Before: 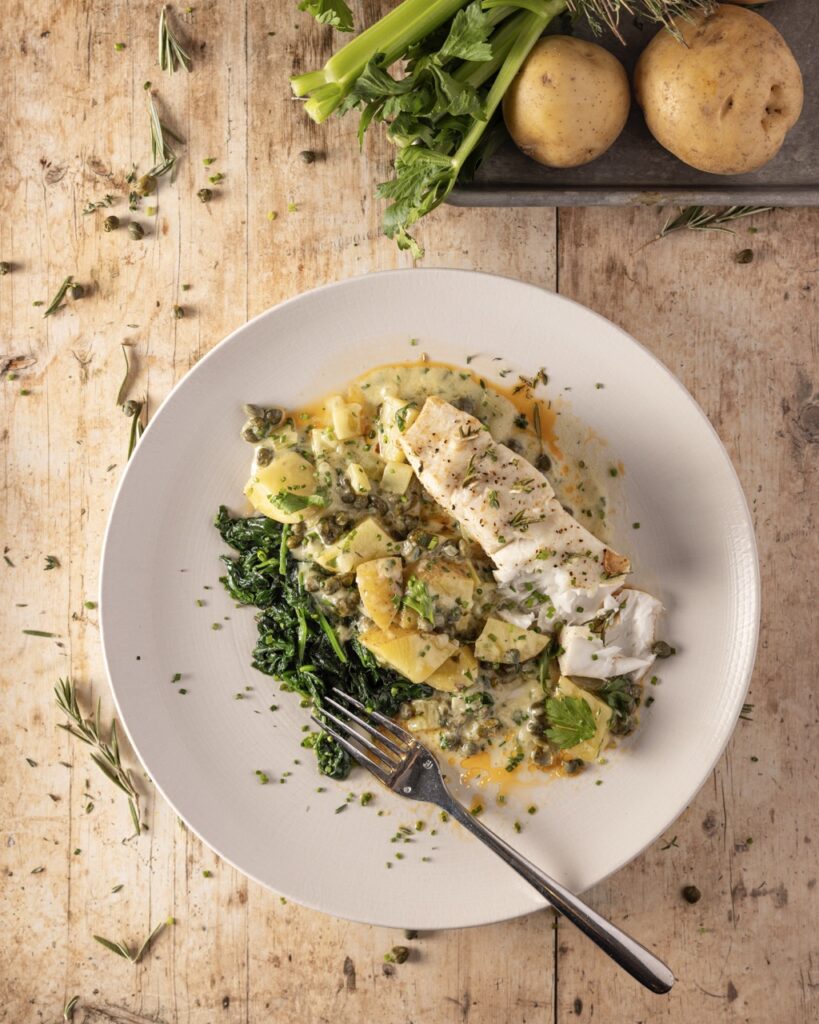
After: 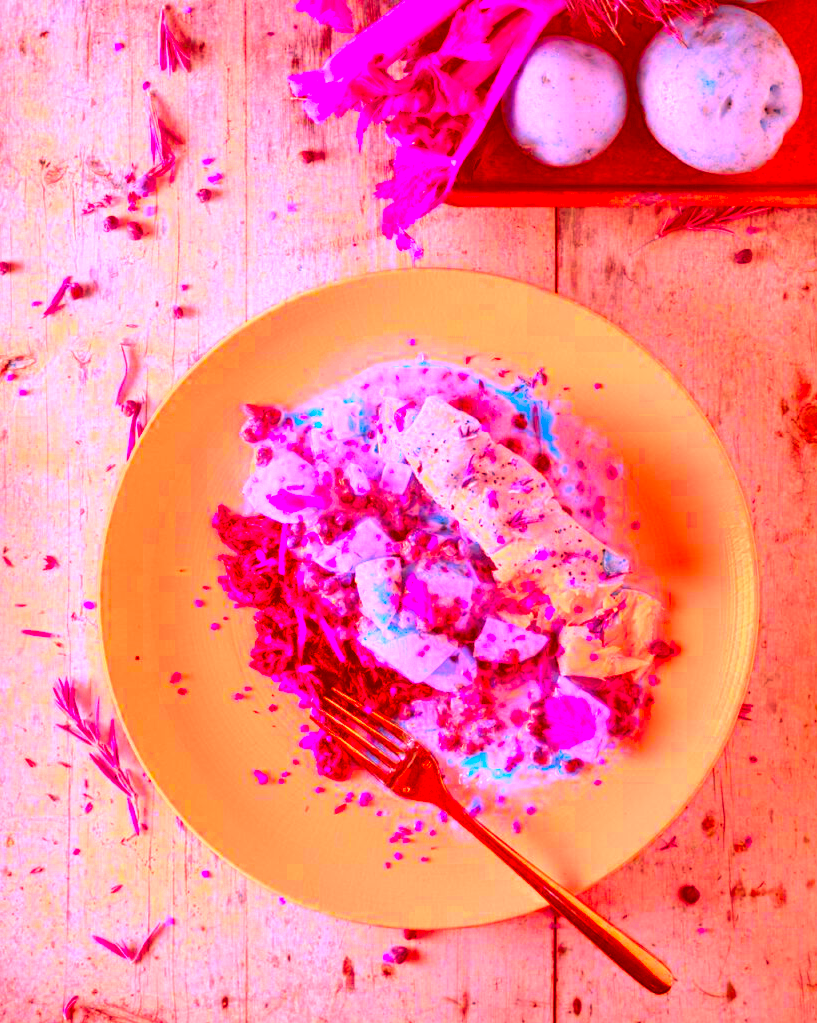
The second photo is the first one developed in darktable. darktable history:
tone equalizer: -7 EV 0.117 EV, edges refinement/feathering 500, mask exposure compensation -1.57 EV, preserve details no
color correction: highlights a* -39.42, highlights b* -39.4, shadows a* -39.42, shadows b* -39.57, saturation -2.95
crop: left 0.187%
exposure: exposure 0.913 EV, compensate highlight preservation false
